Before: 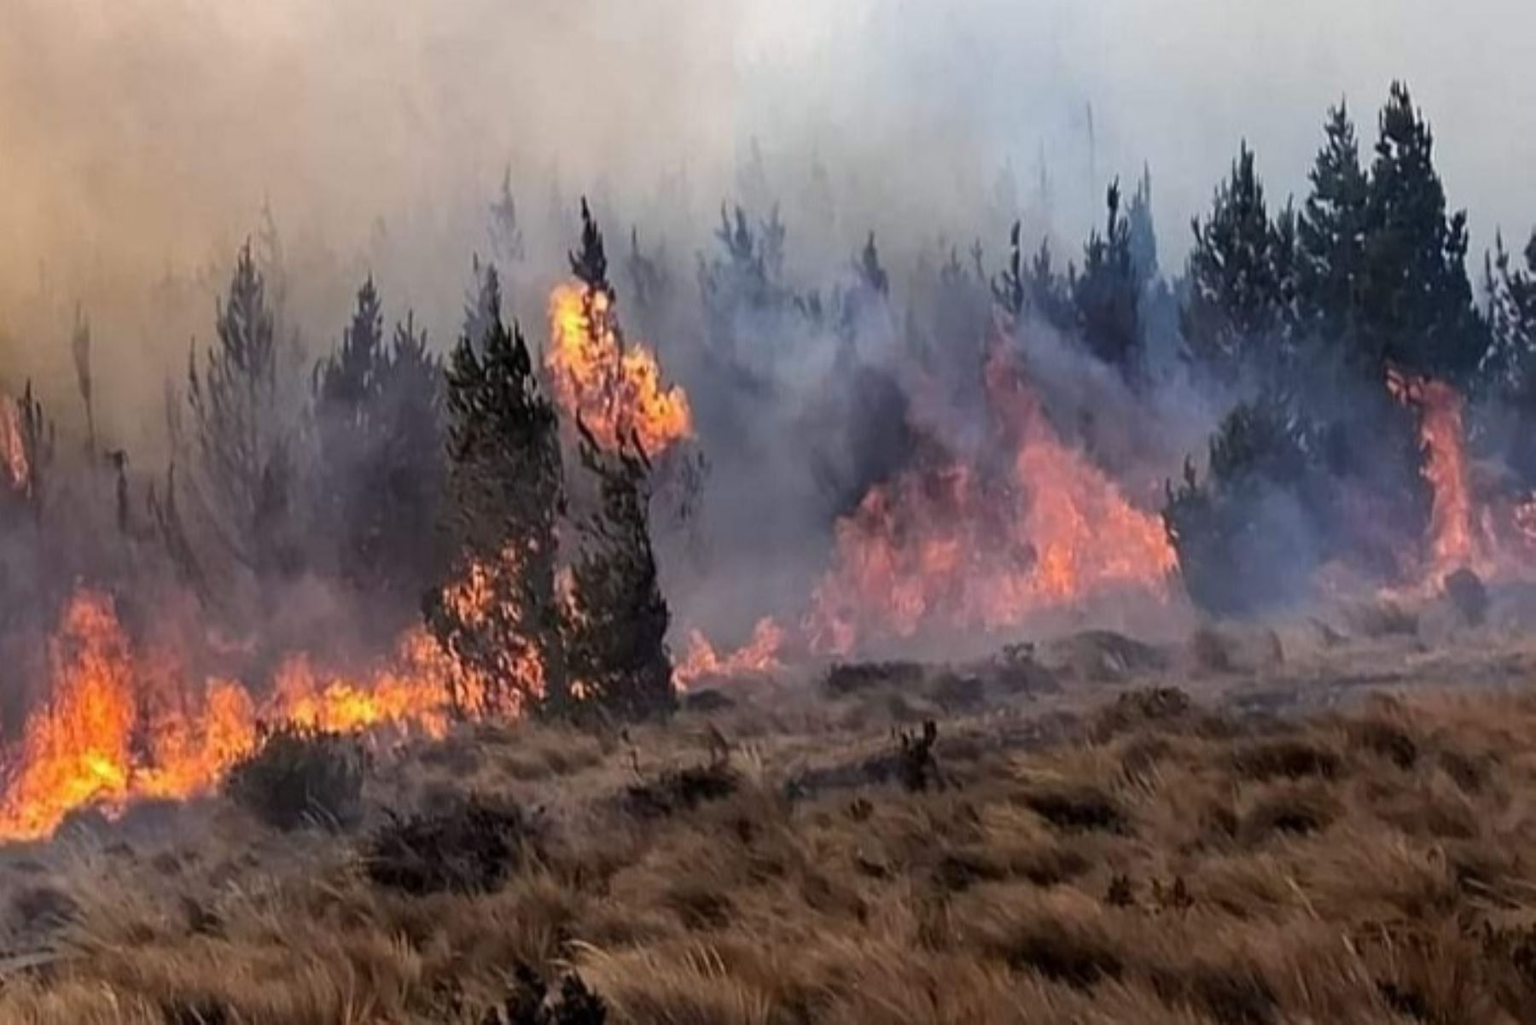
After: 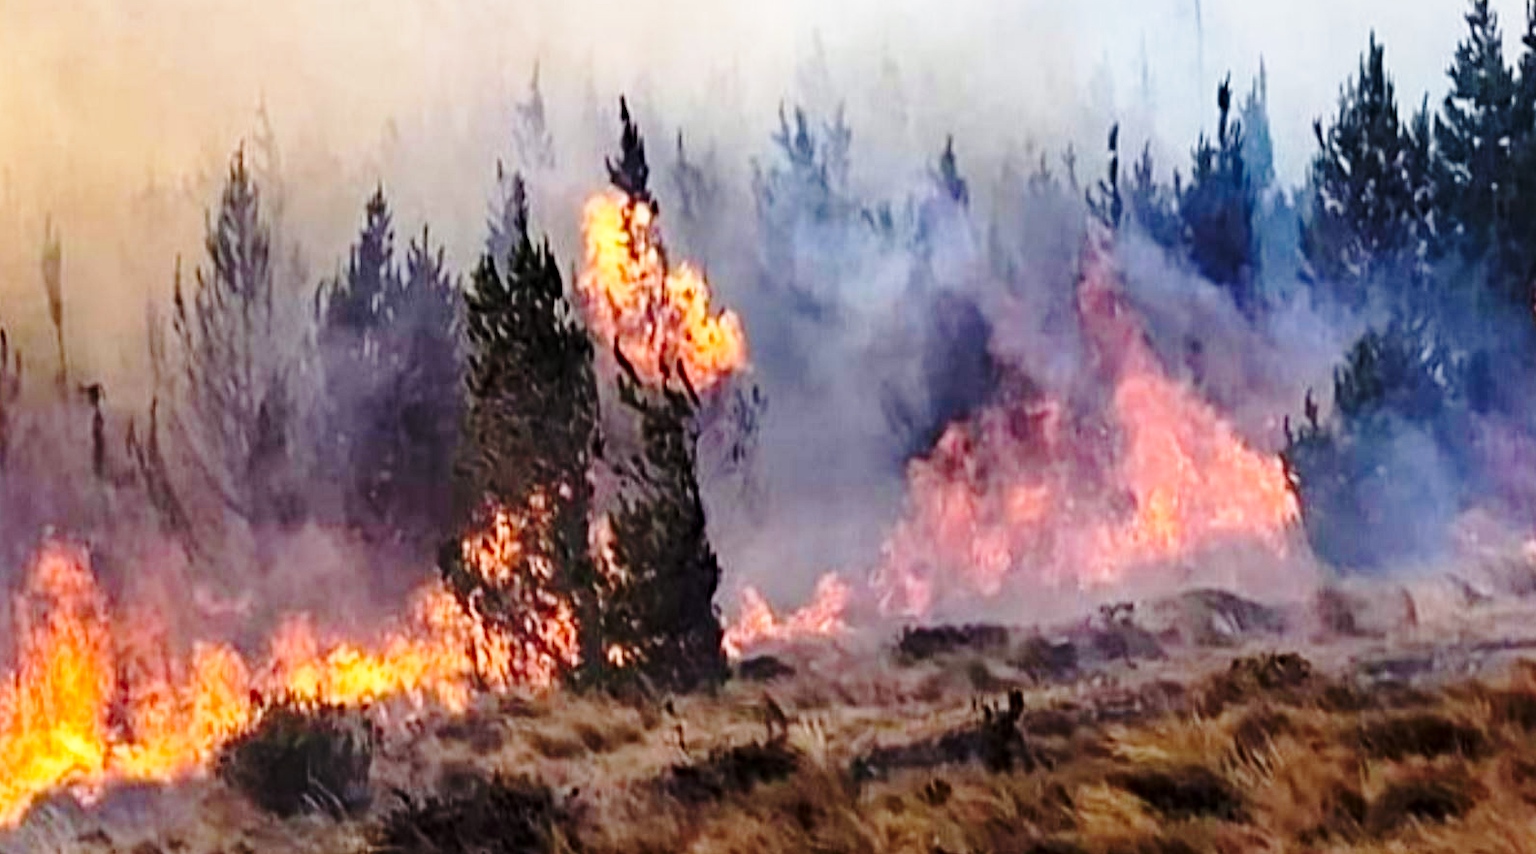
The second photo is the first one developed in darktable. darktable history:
crop and rotate: left 2.372%, top 11.007%, right 9.61%, bottom 15.612%
base curve: curves: ch0 [(0, 0) (0.028, 0.03) (0.105, 0.232) (0.387, 0.748) (0.754, 0.968) (1, 1)], preserve colors none
haze removal: strength 0.281, distance 0.257, compatibility mode true, adaptive false
